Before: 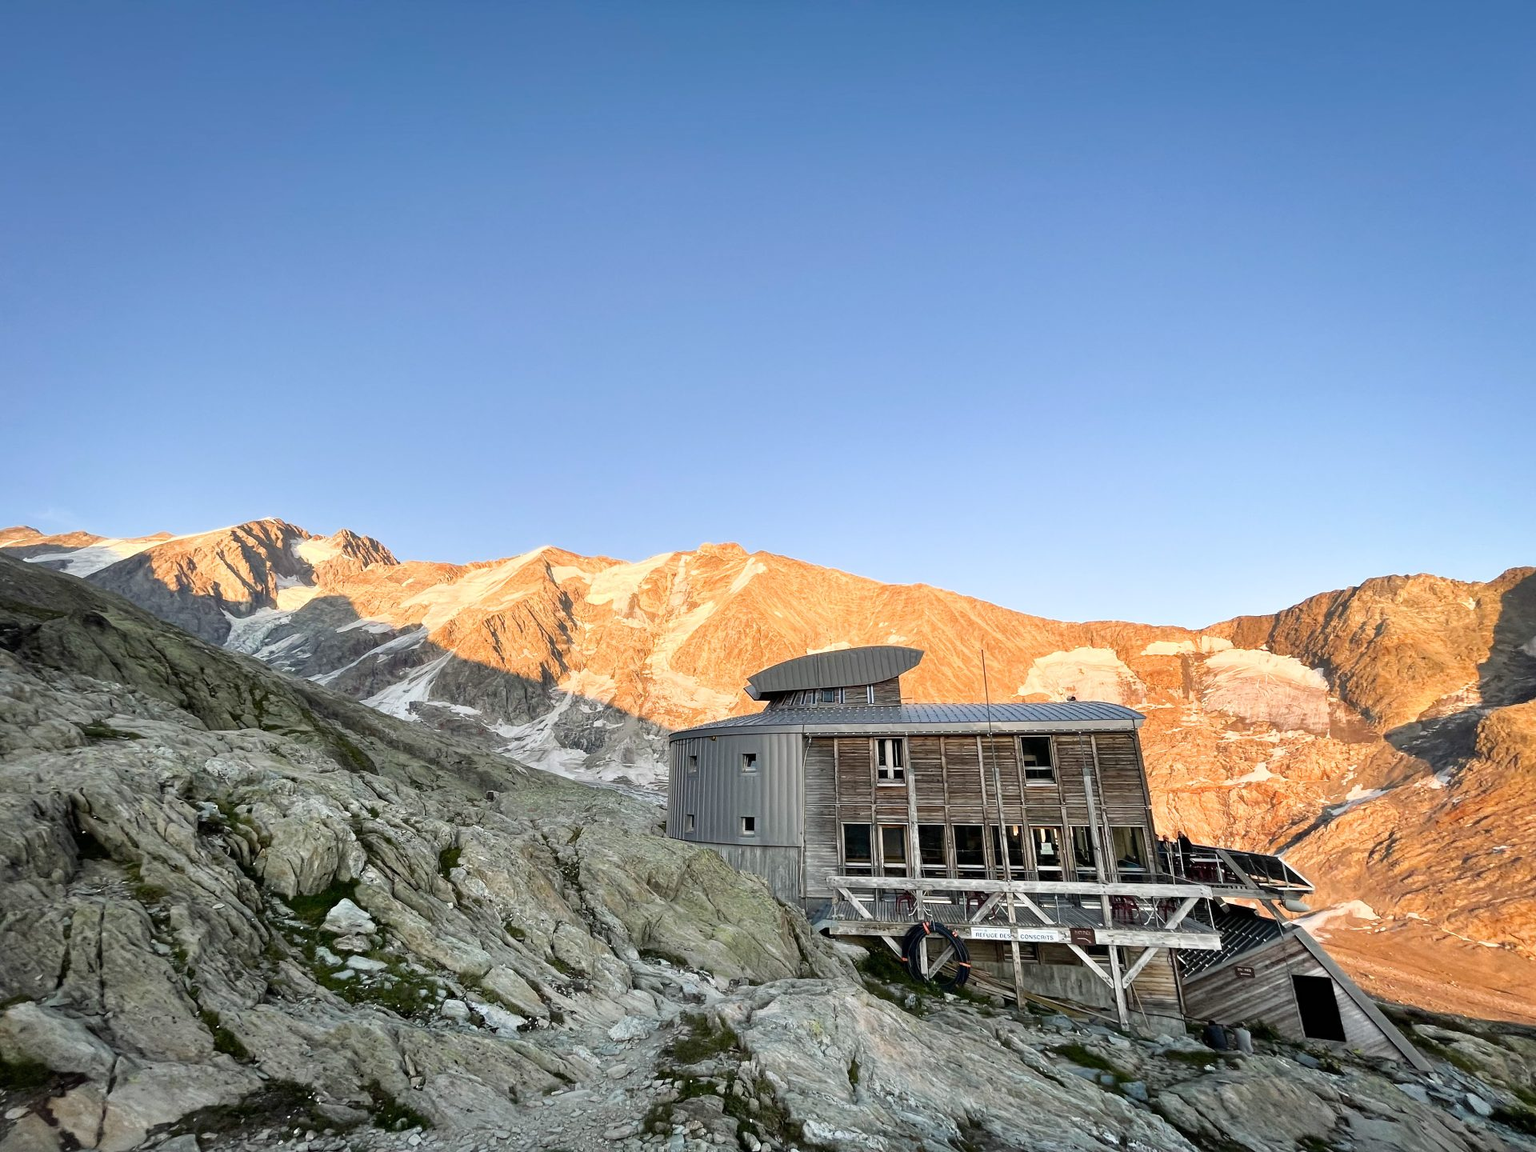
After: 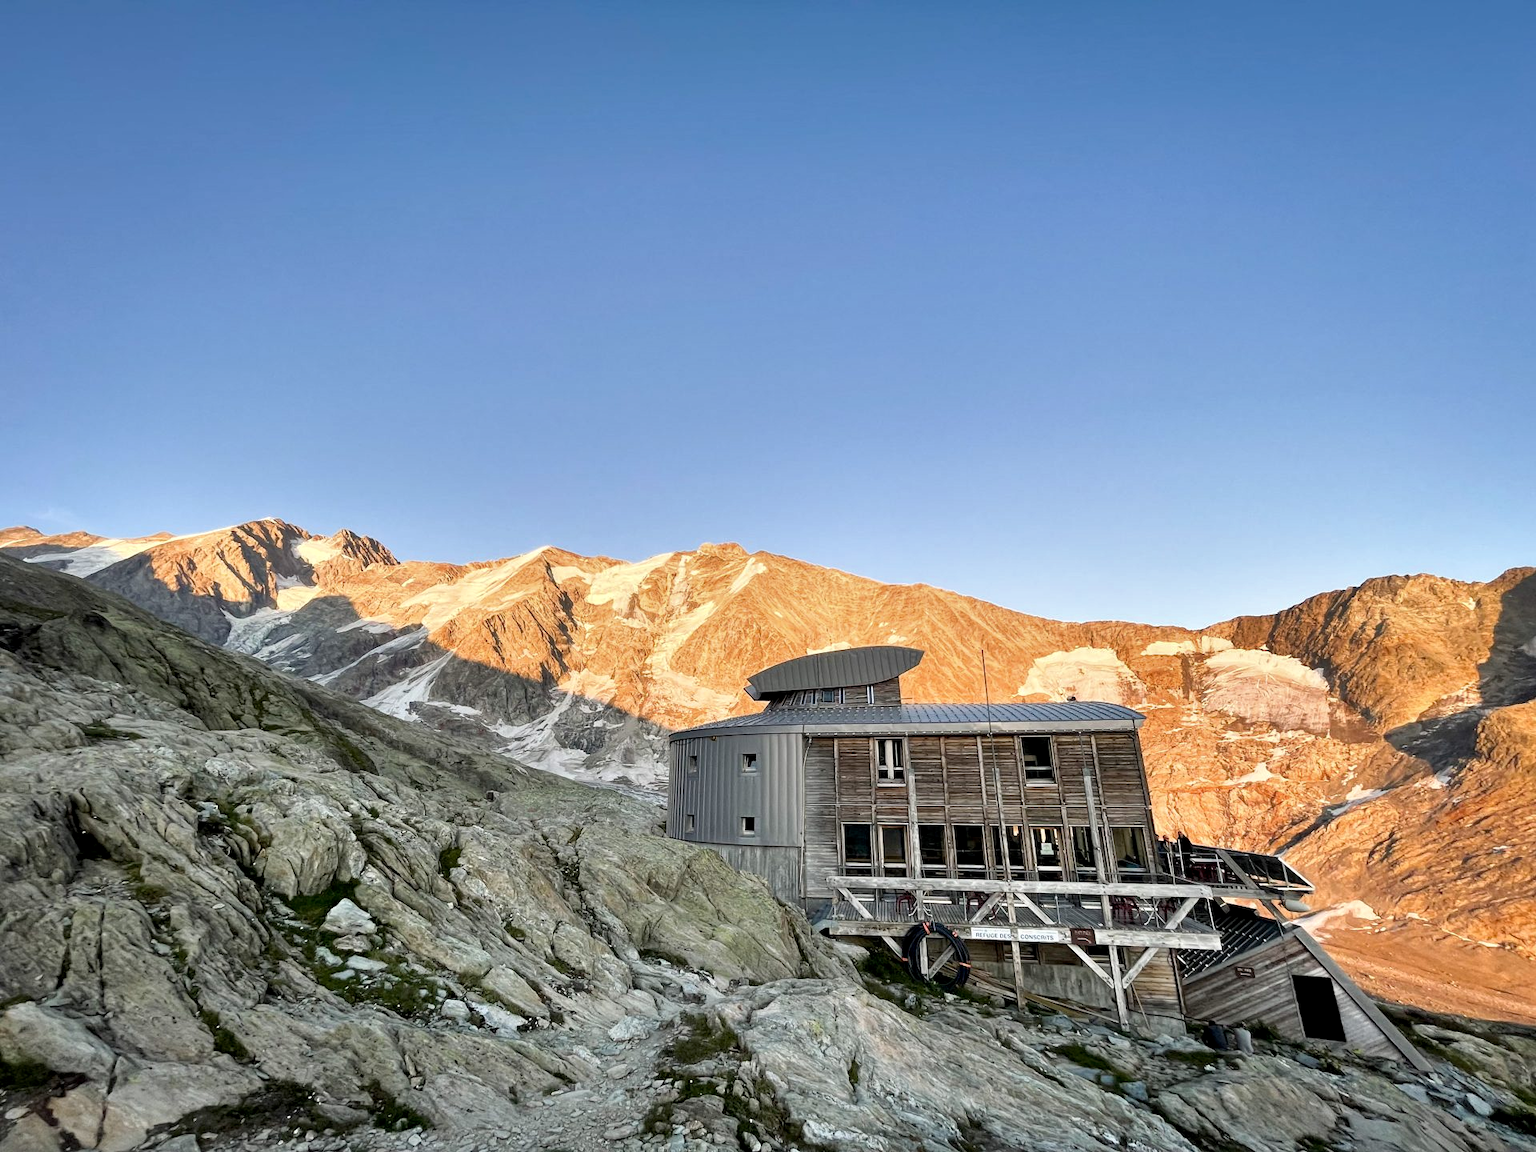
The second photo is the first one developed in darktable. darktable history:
shadows and highlights: highlights color adjustment 0.704%, soften with gaussian
local contrast: highlights 100%, shadows 101%, detail 119%, midtone range 0.2
exposure: black level correction 0.001, compensate highlight preservation false
